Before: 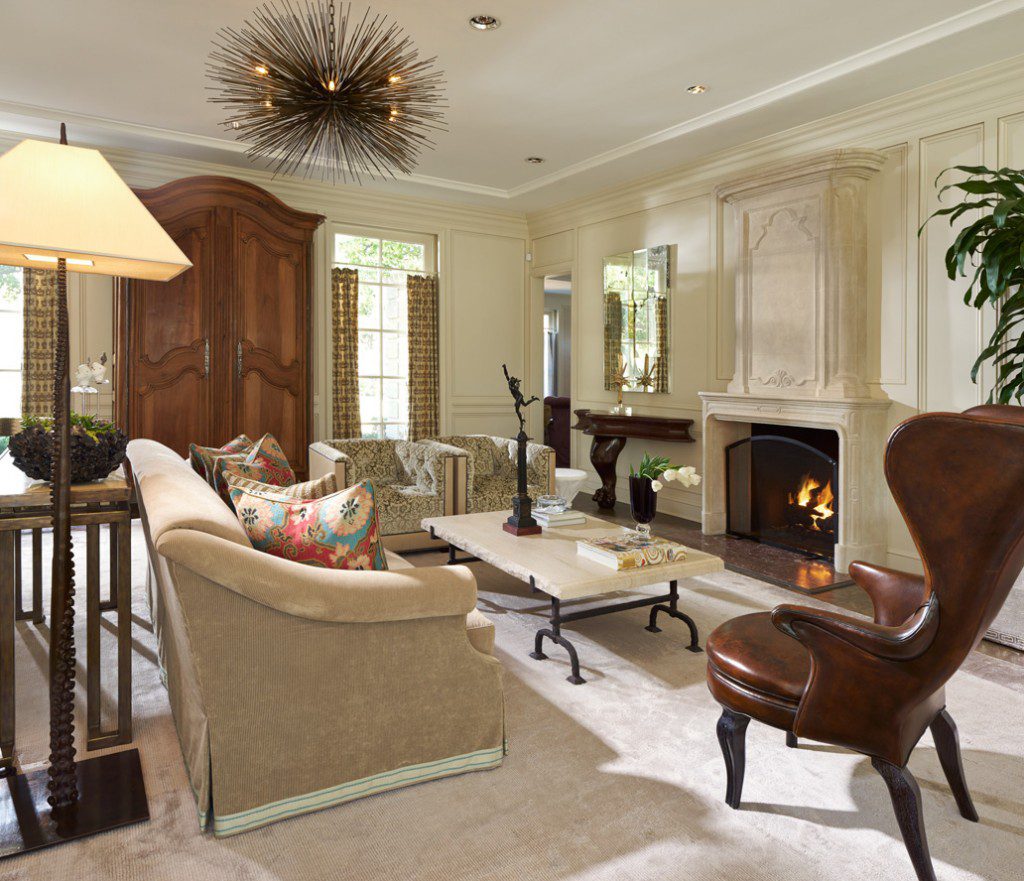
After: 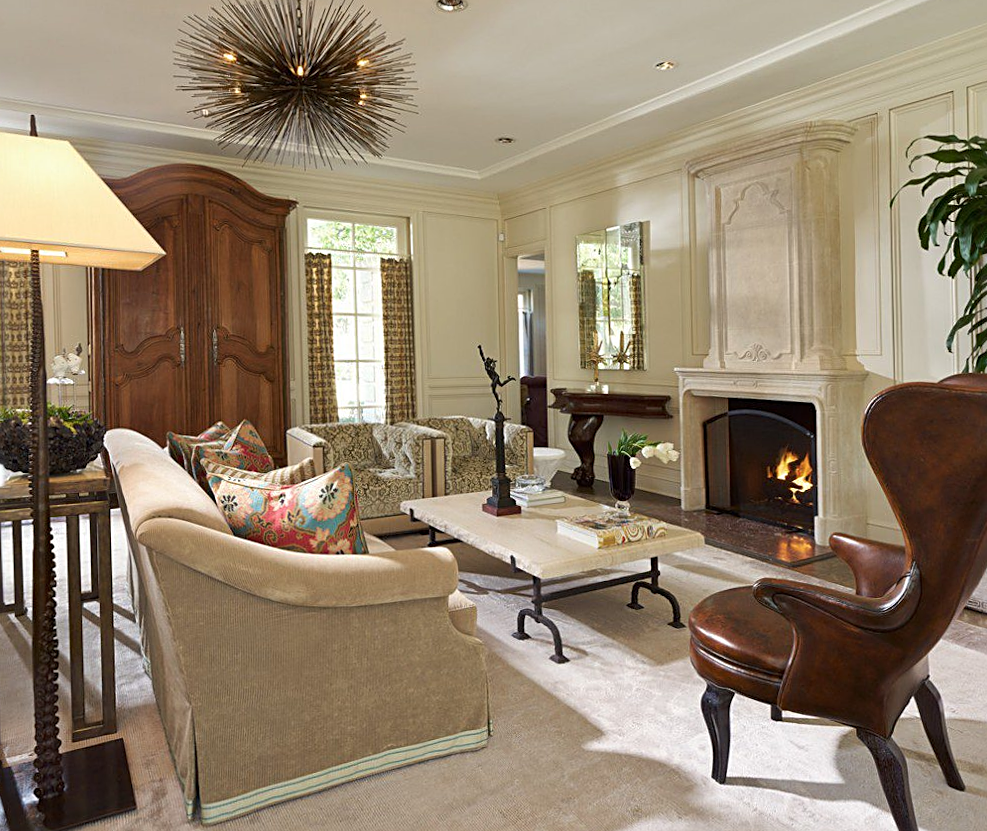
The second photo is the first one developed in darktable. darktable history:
crop and rotate: left 1.774%, right 0.633%, bottom 1.28%
sharpen: on, module defaults
rotate and perspective: rotation -1.42°, crop left 0.016, crop right 0.984, crop top 0.035, crop bottom 0.965
